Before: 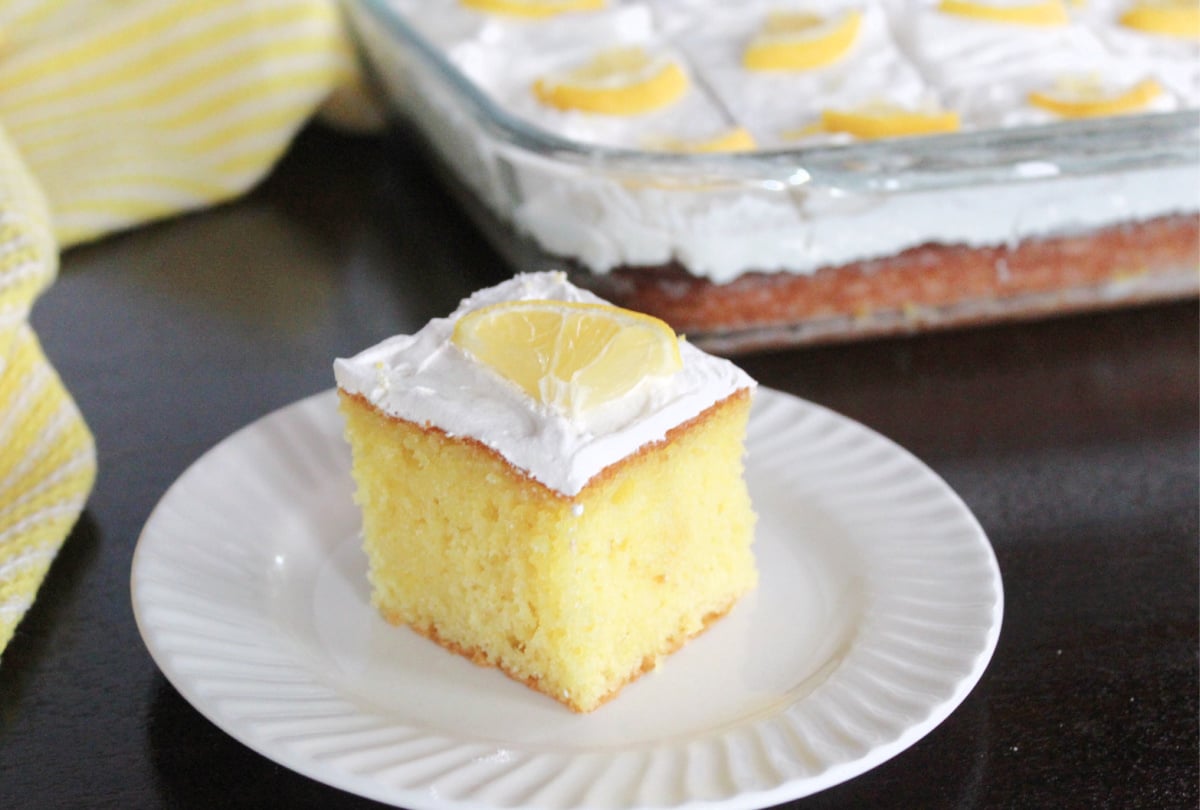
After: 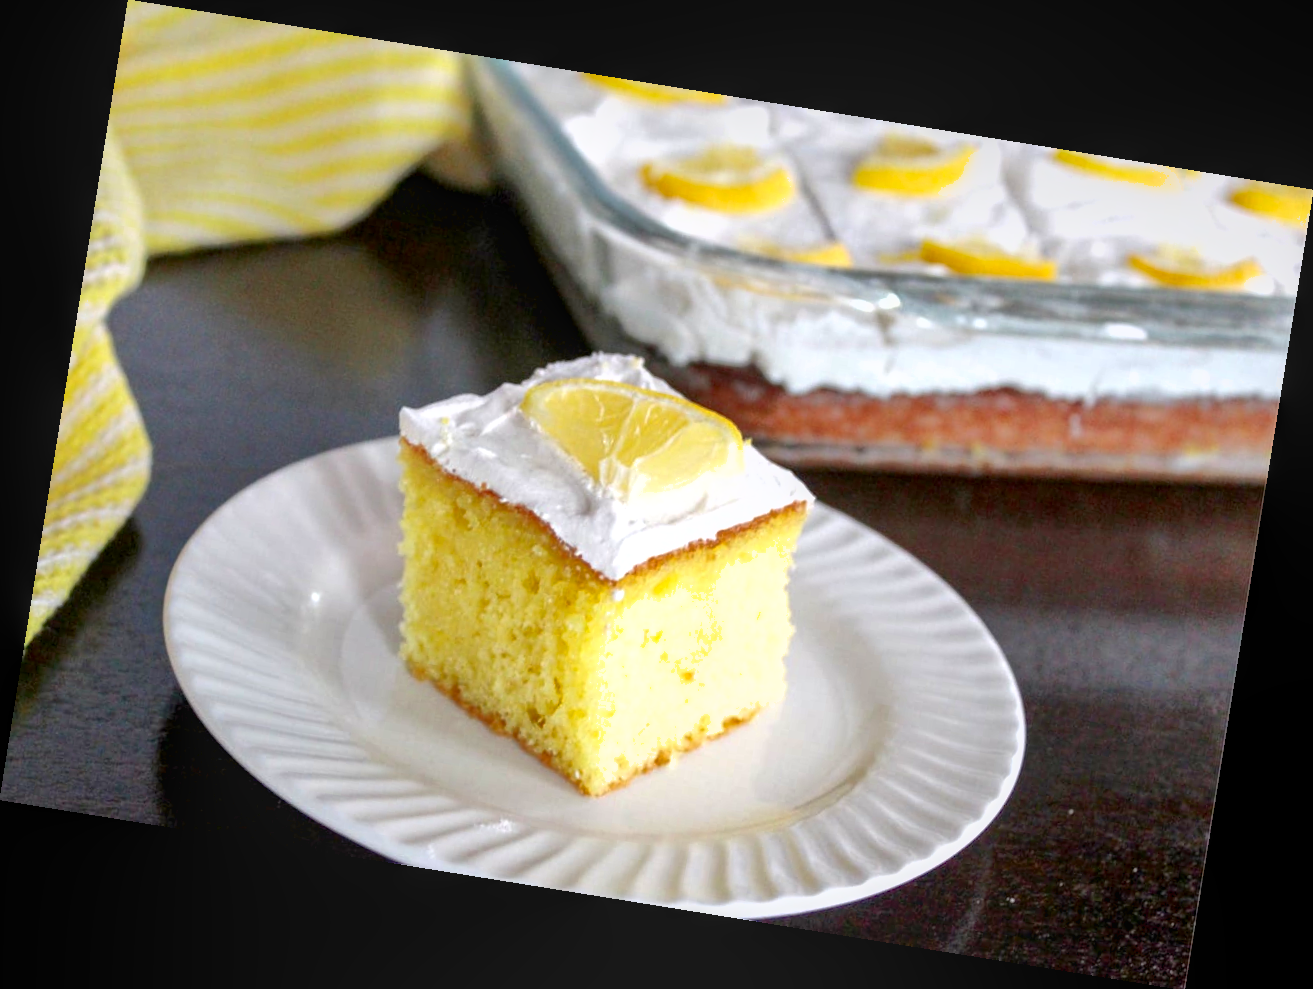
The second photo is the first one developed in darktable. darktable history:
local contrast: on, module defaults
tone equalizer: on, module defaults
exposure: black level correction 0.005, exposure 0.286 EV, compensate highlight preservation false
shadows and highlights: on, module defaults
contrast brightness saturation: contrast 0.15, brightness -0.01, saturation 0.1
rotate and perspective: rotation 9.12°, automatic cropping off
color contrast: green-magenta contrast 0.96
